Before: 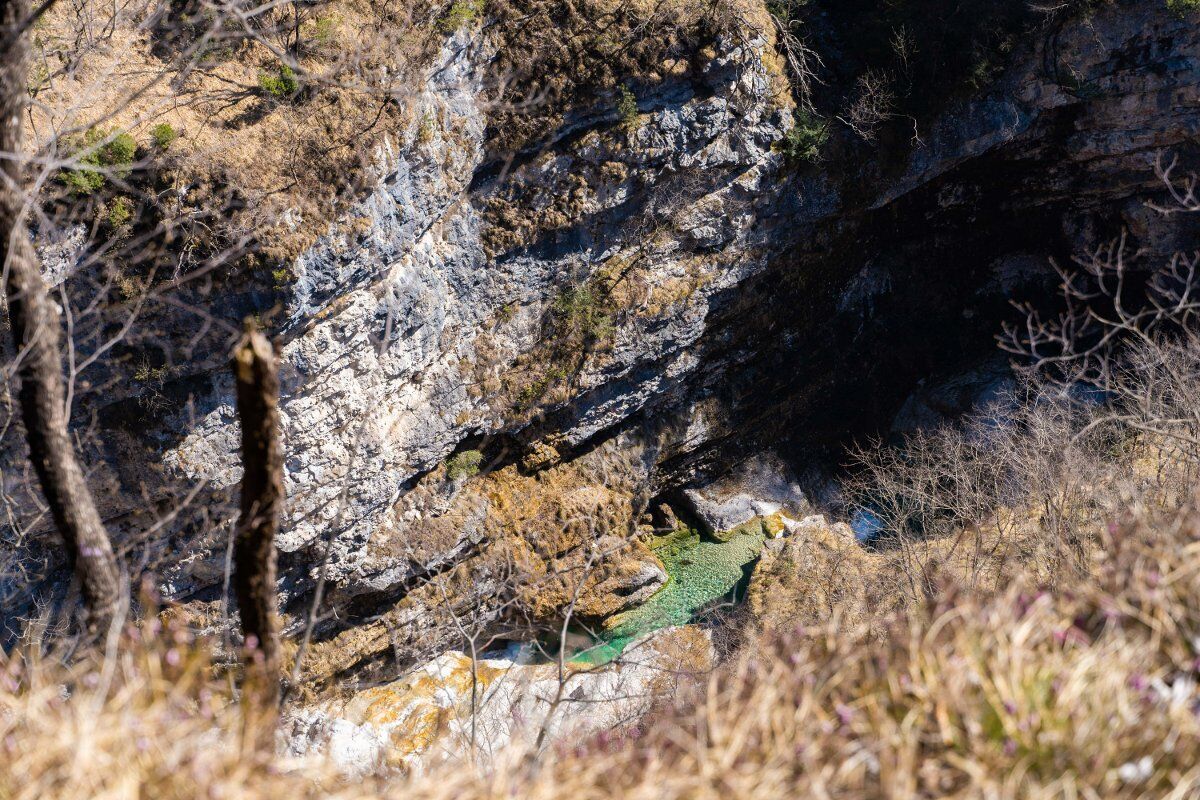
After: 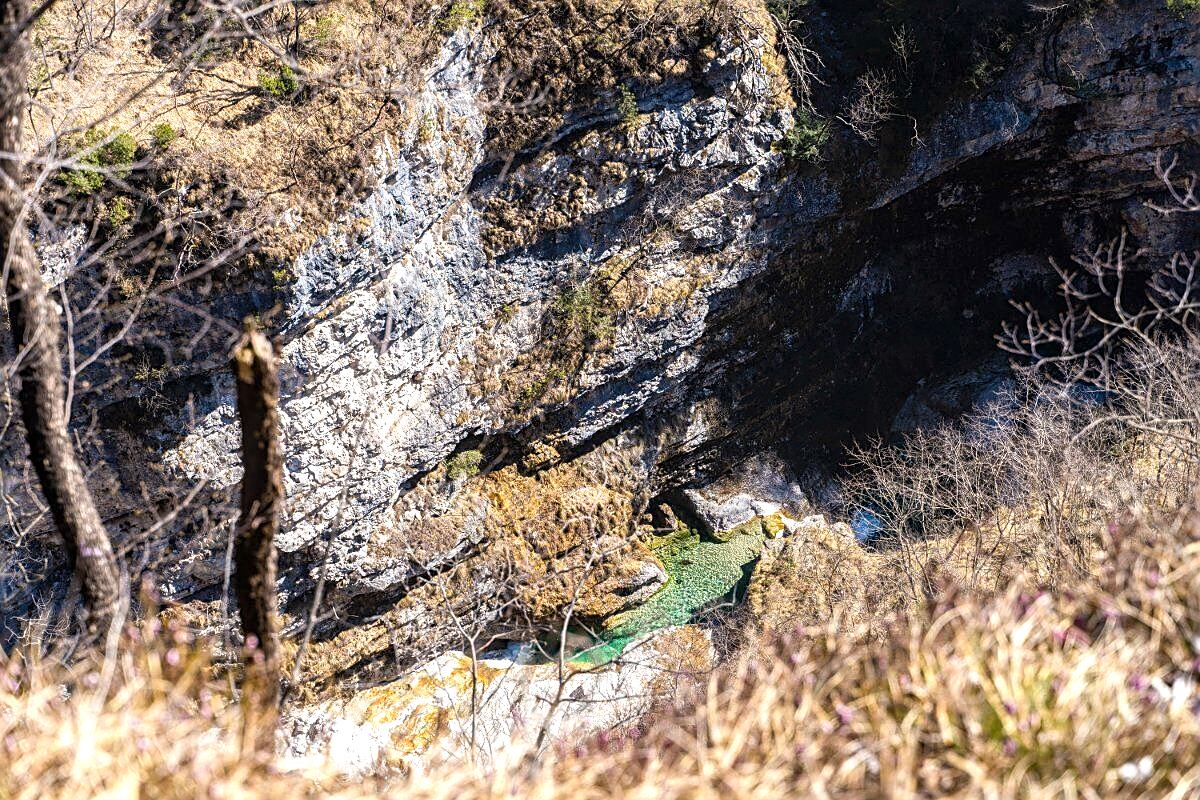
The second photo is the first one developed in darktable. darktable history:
local contrast: on, module defaults
sharpen: on, module defaults
exposure: black level correction 0, exposure 0.5 EV, compensate highlight preservation false
